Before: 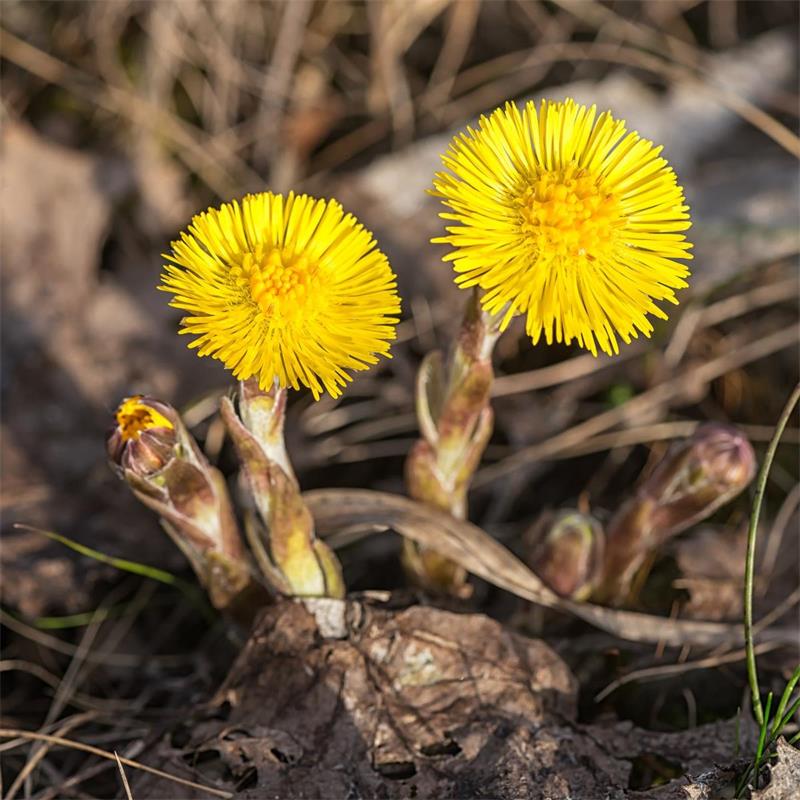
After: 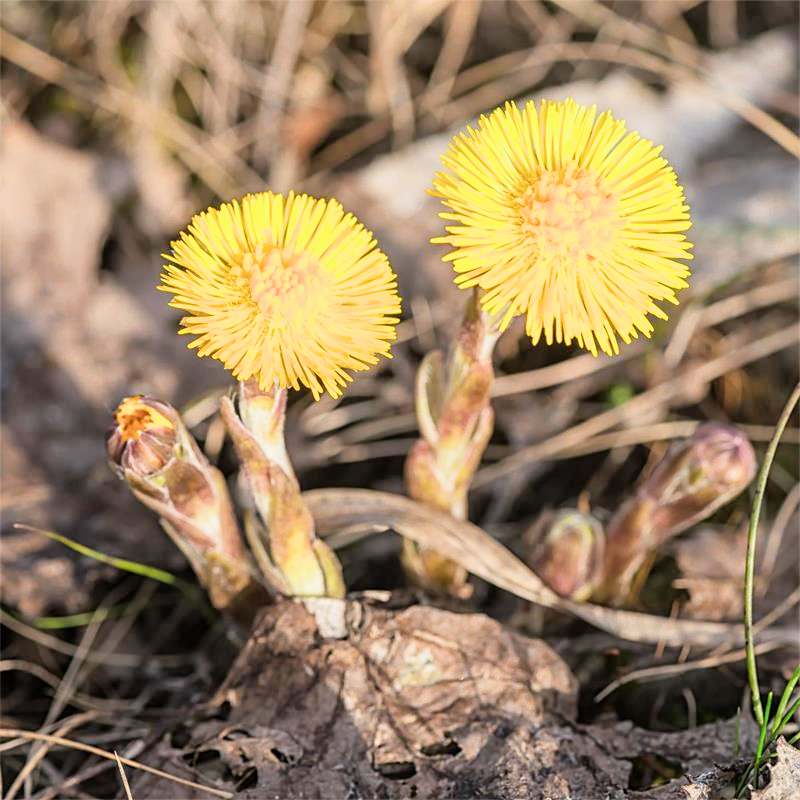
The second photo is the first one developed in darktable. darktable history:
exposure: black level correction 0, exposure 1.457 EV, compensate exposure bias true, compensate highlight preservation false
filmic rgb: black relative exposure -7.65 EV, white relative exposure 4.56 EV, hardness 3.61, contrast 0.998
